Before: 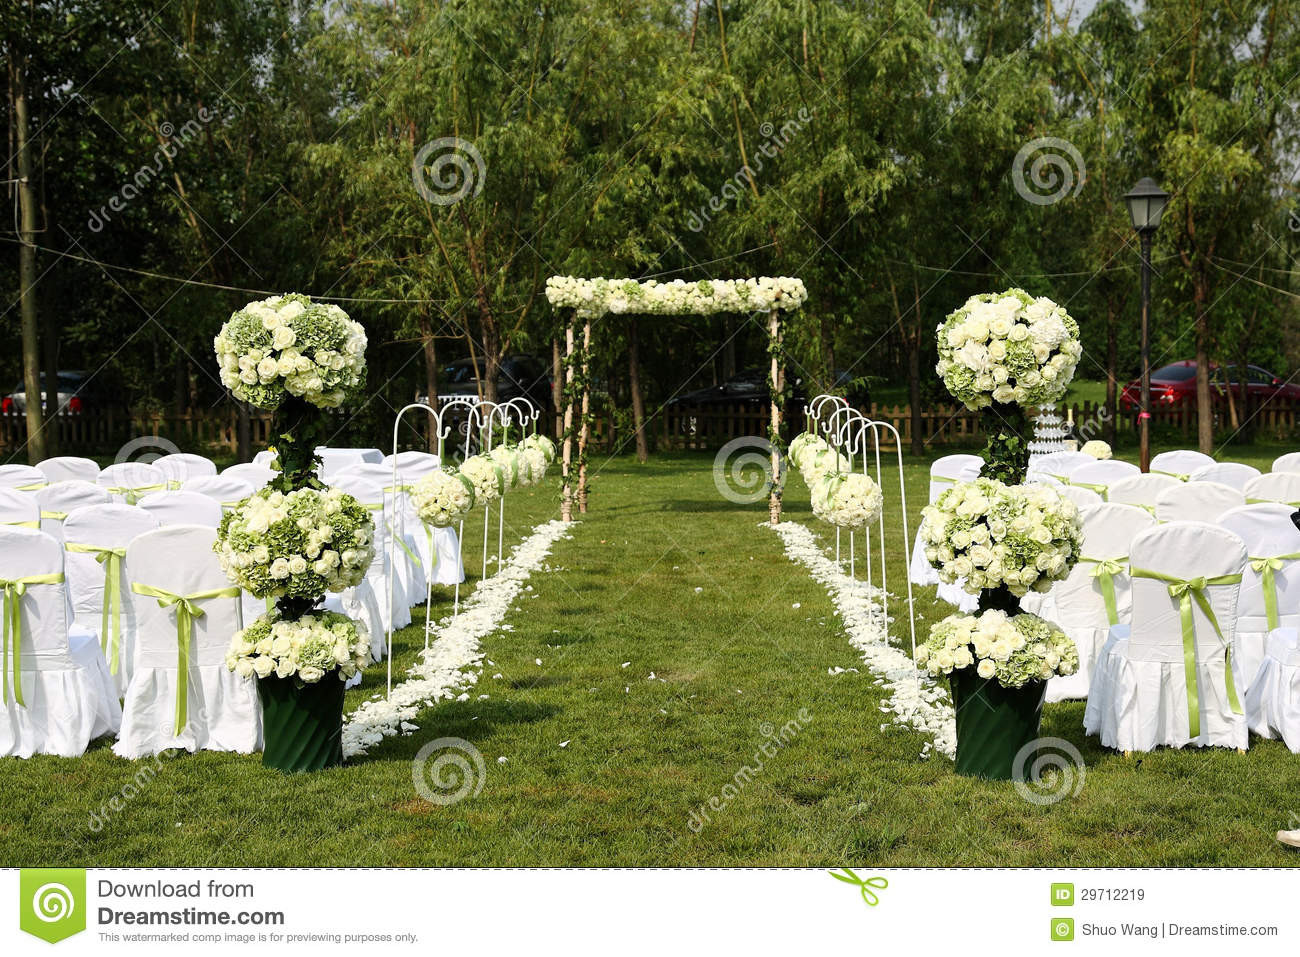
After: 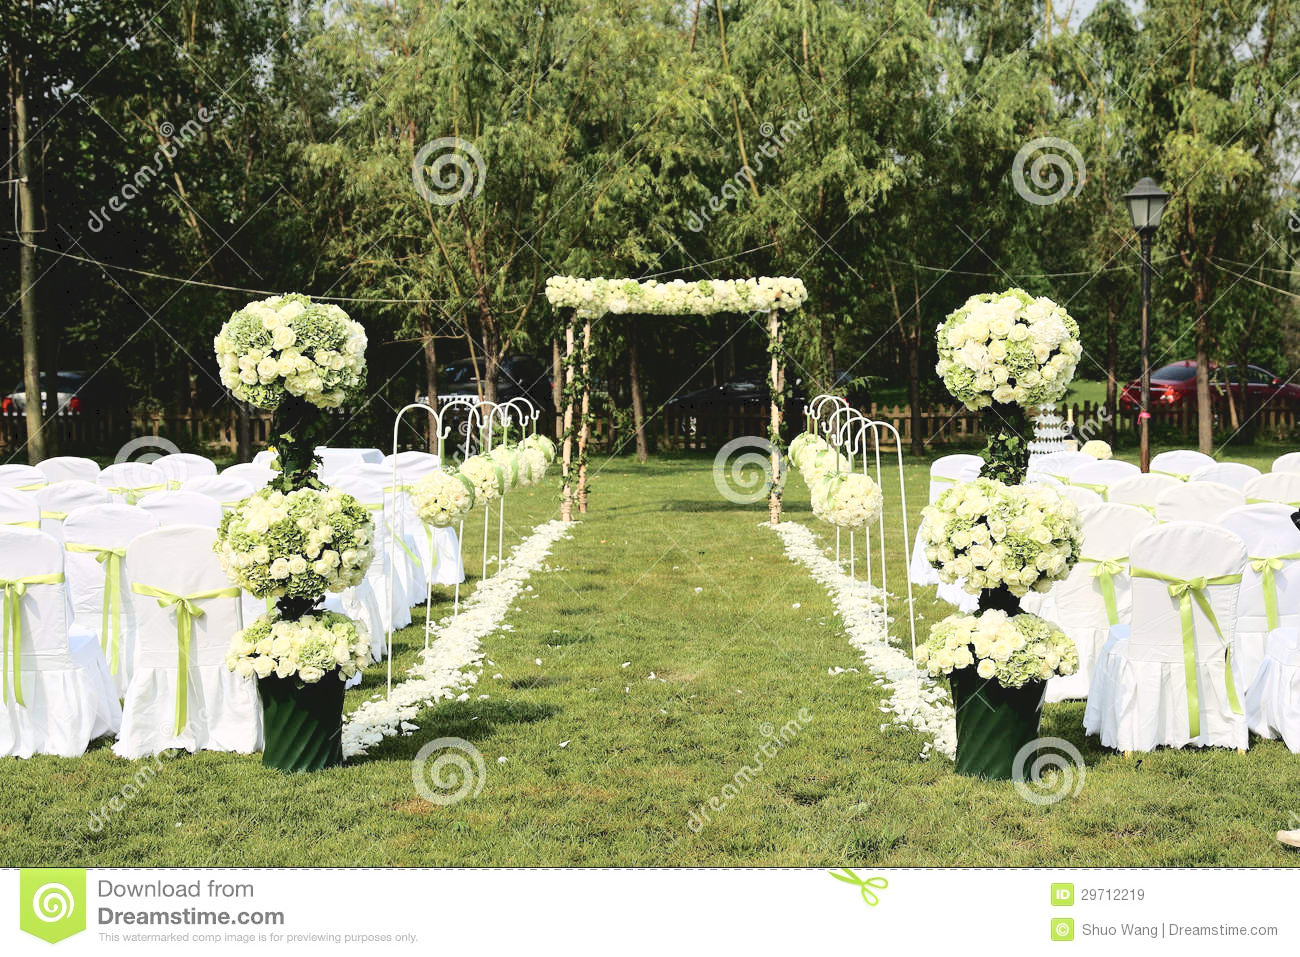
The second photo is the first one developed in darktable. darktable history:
tone curve: curves: ch0 [(0, 0) (0.003, 0.085) (0.011, 0.086) (0.025, 0.086) (0.044, 0.088) (0.069, 0.093) (0.1, 0.102) (0.136, 0.12) (0.177, 0.157) (0.224, 0.203) (0.277, 0.277) (0.335, 0.36) (0.399, 0.463) (0.468, 0.559) (0.543, 0.626) (0.623, 0.703) (0.709, 0.789) (0.801, 0.869) (0.898, 0.927) (1, 1)], color space Lab, independent channels, preserve colors none
contrast brightness saturation: brightness 0.146
